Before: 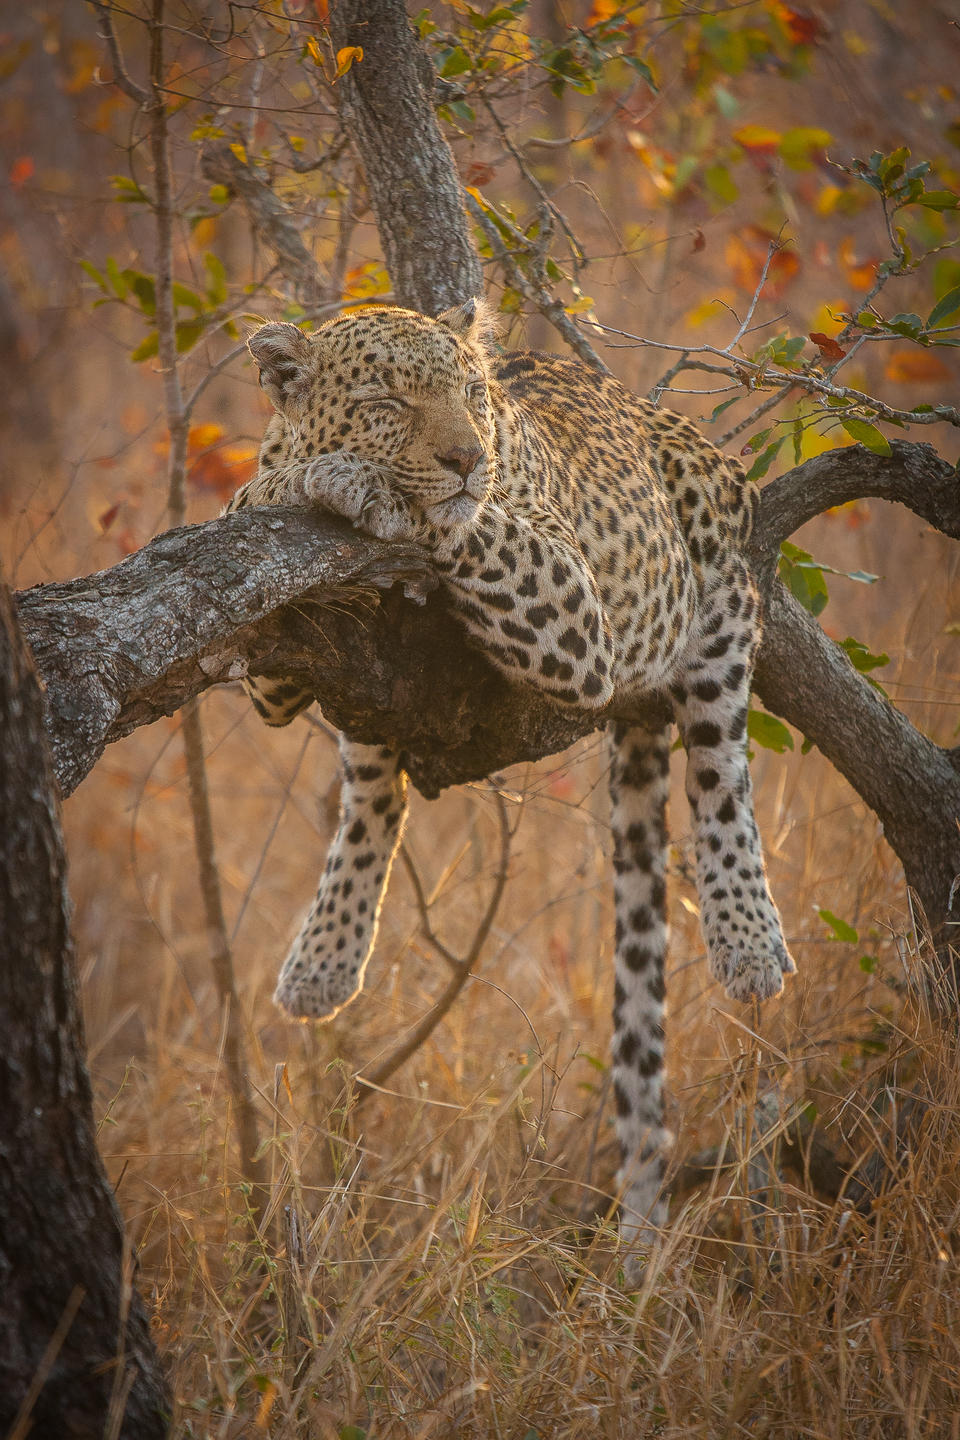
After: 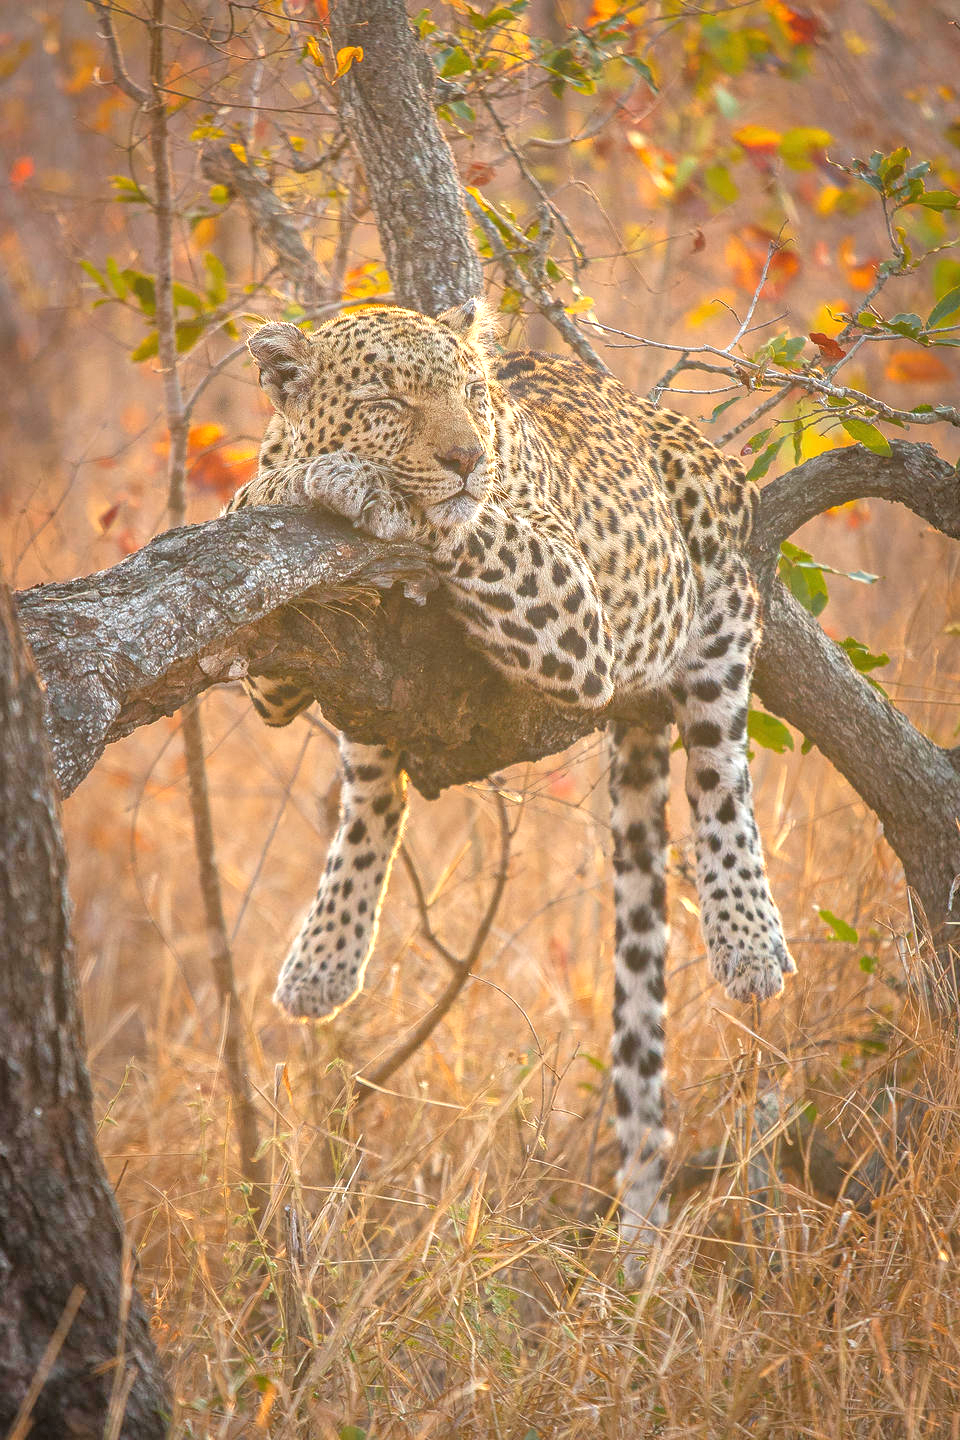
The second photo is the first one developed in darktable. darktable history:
exposure: black level correction 0, exposure 0.949 EV, compensate exposure bias true, compensate highlight preservation false
tone equalizer: -7 EV 0.158 EV, -6 EV 0.564 EV, -5 EV 1.12 EV, -4 EV 1.37 EV, -3 EV 1.14 EV, -2 EV 0.6 EV, -1 EV 0.154 EV
